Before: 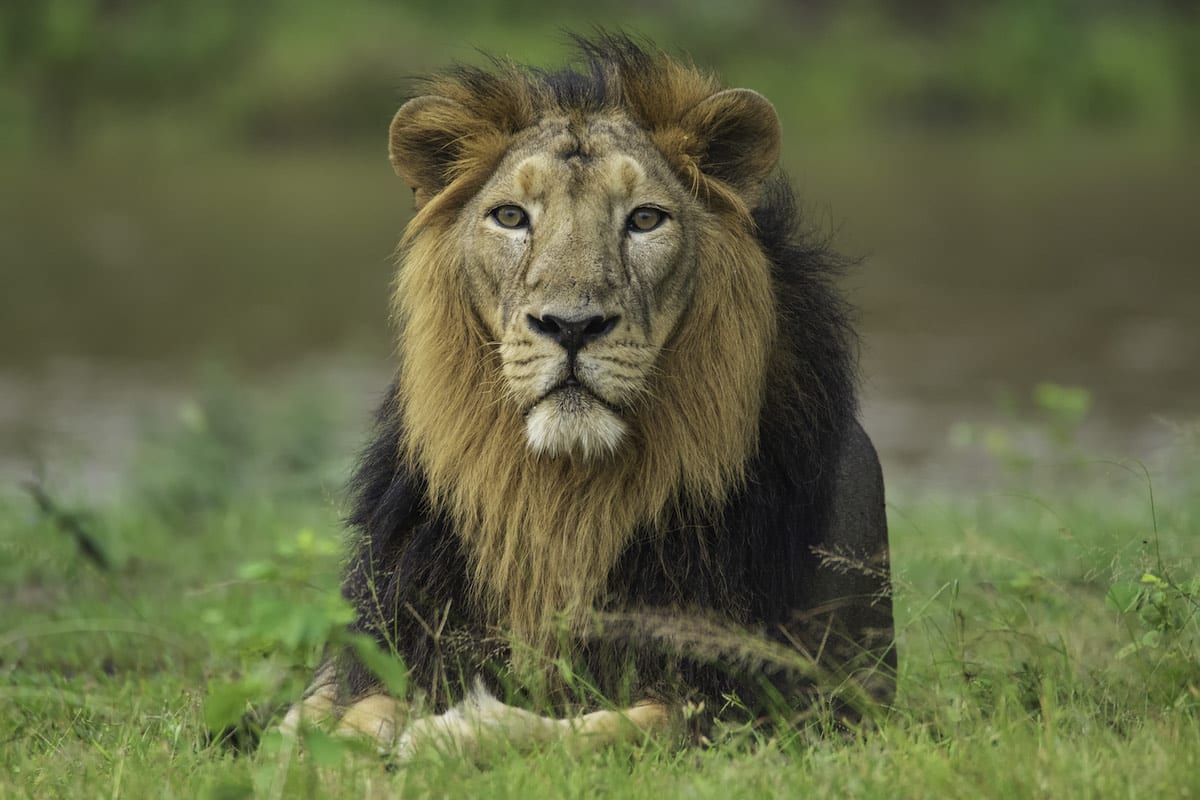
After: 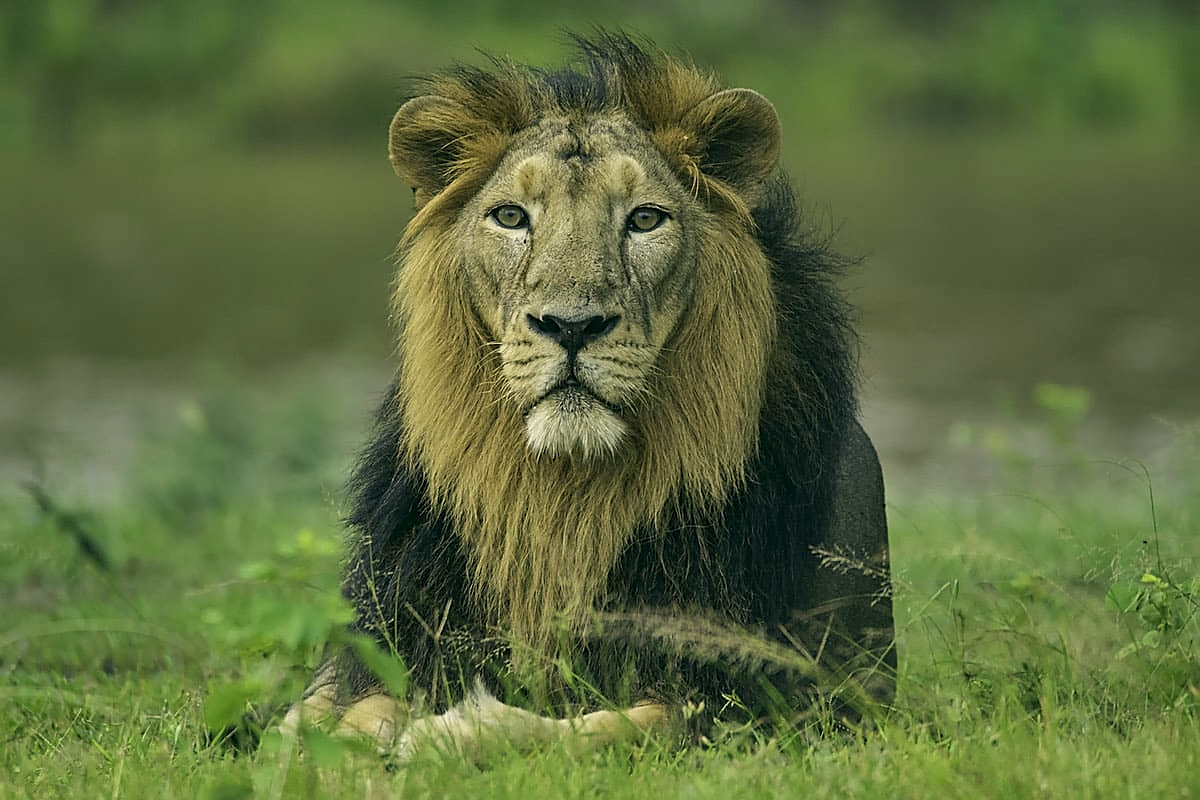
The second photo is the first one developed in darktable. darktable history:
exposure: compensate highlight preservation false
shadows and highlights: low approximation 0.01, soften with gaussian
color correction: highlights a* -0.588, highlights b* 9.12, shadows a* -9.25, shadows b* 0.694
sharpen: radius 1.412, amount 1.252, threshold 0.81
